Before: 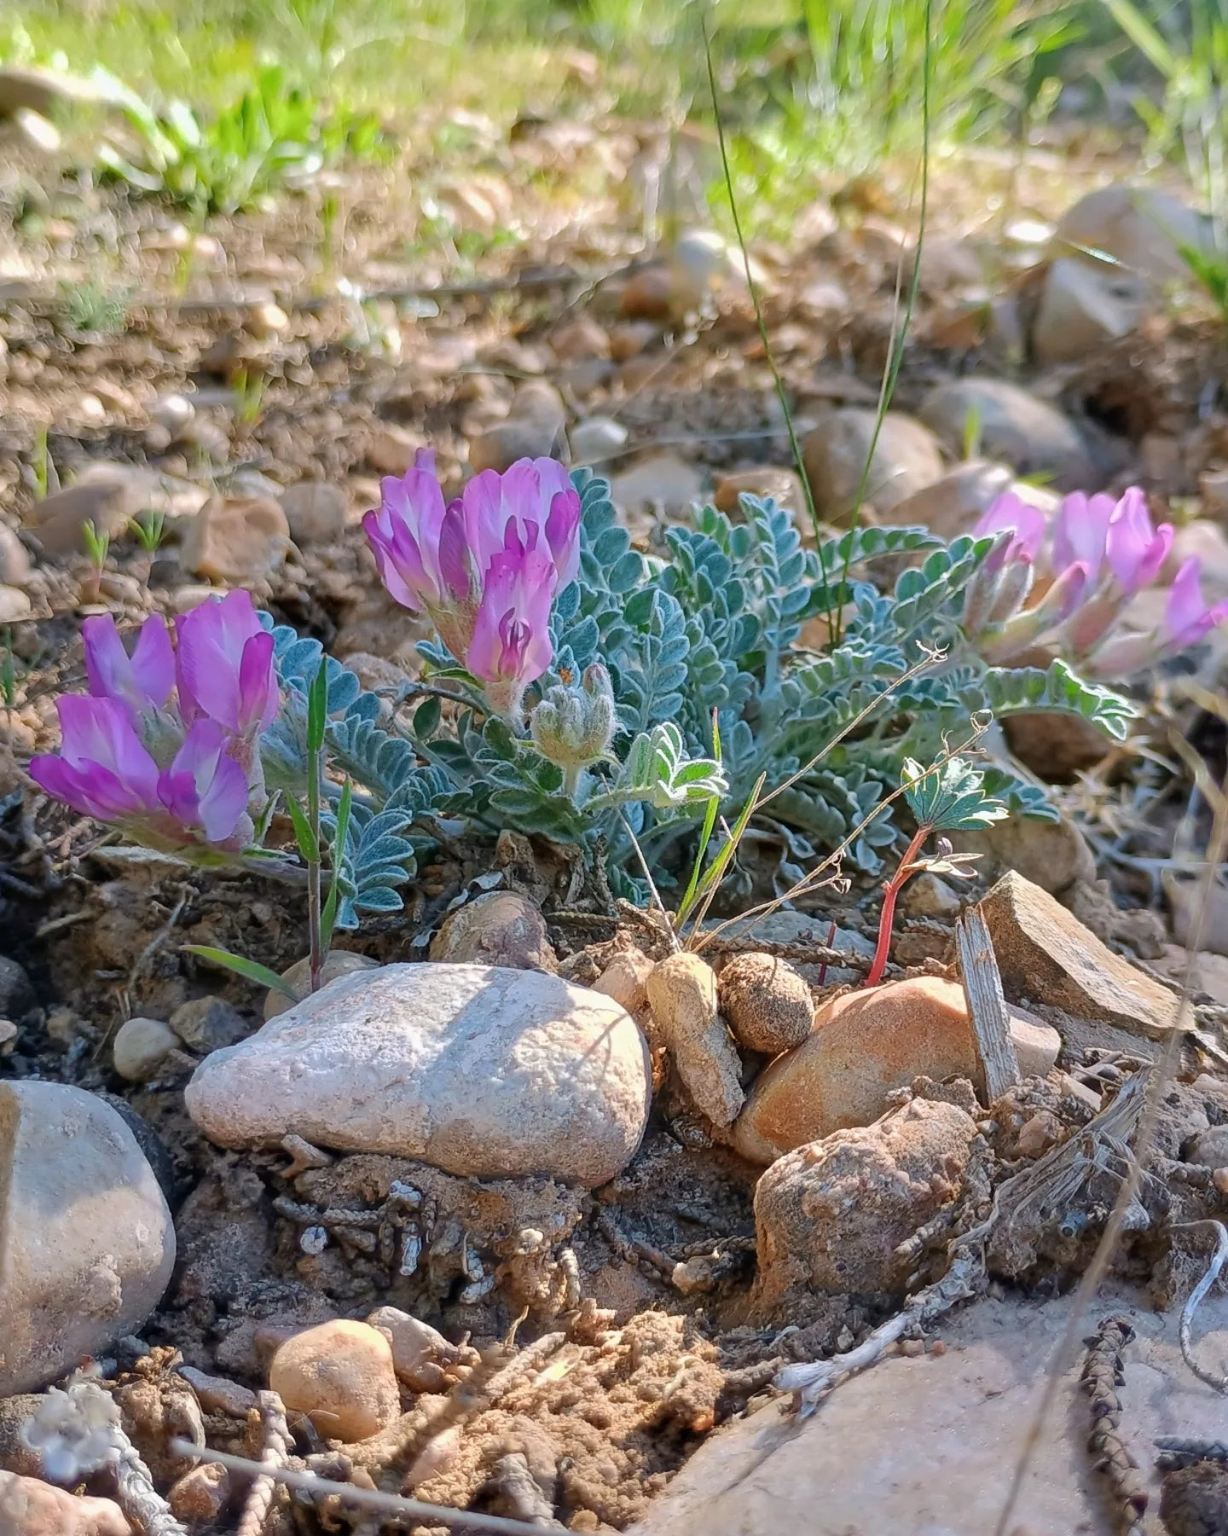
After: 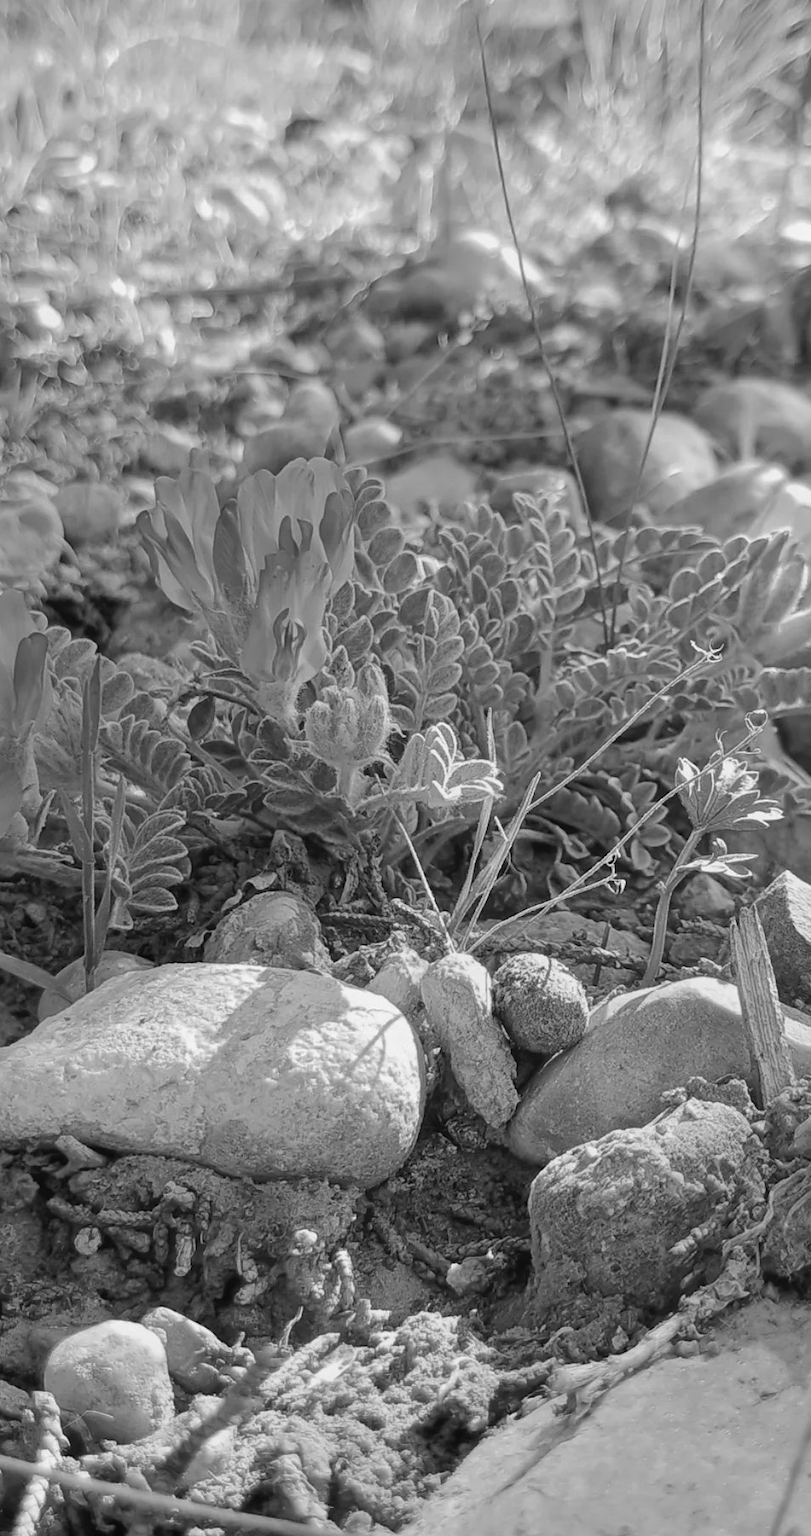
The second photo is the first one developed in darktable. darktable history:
crop and rotate: left 18.442%, right 15.508%
contrast equalizer: octaves 7, y [[0.6 ×6], [0.55 ×6], [0 ×6], [0 ×6], [0 ×6]], mix -0.2
monochrome: a -4.13, b 5.16, size 1
